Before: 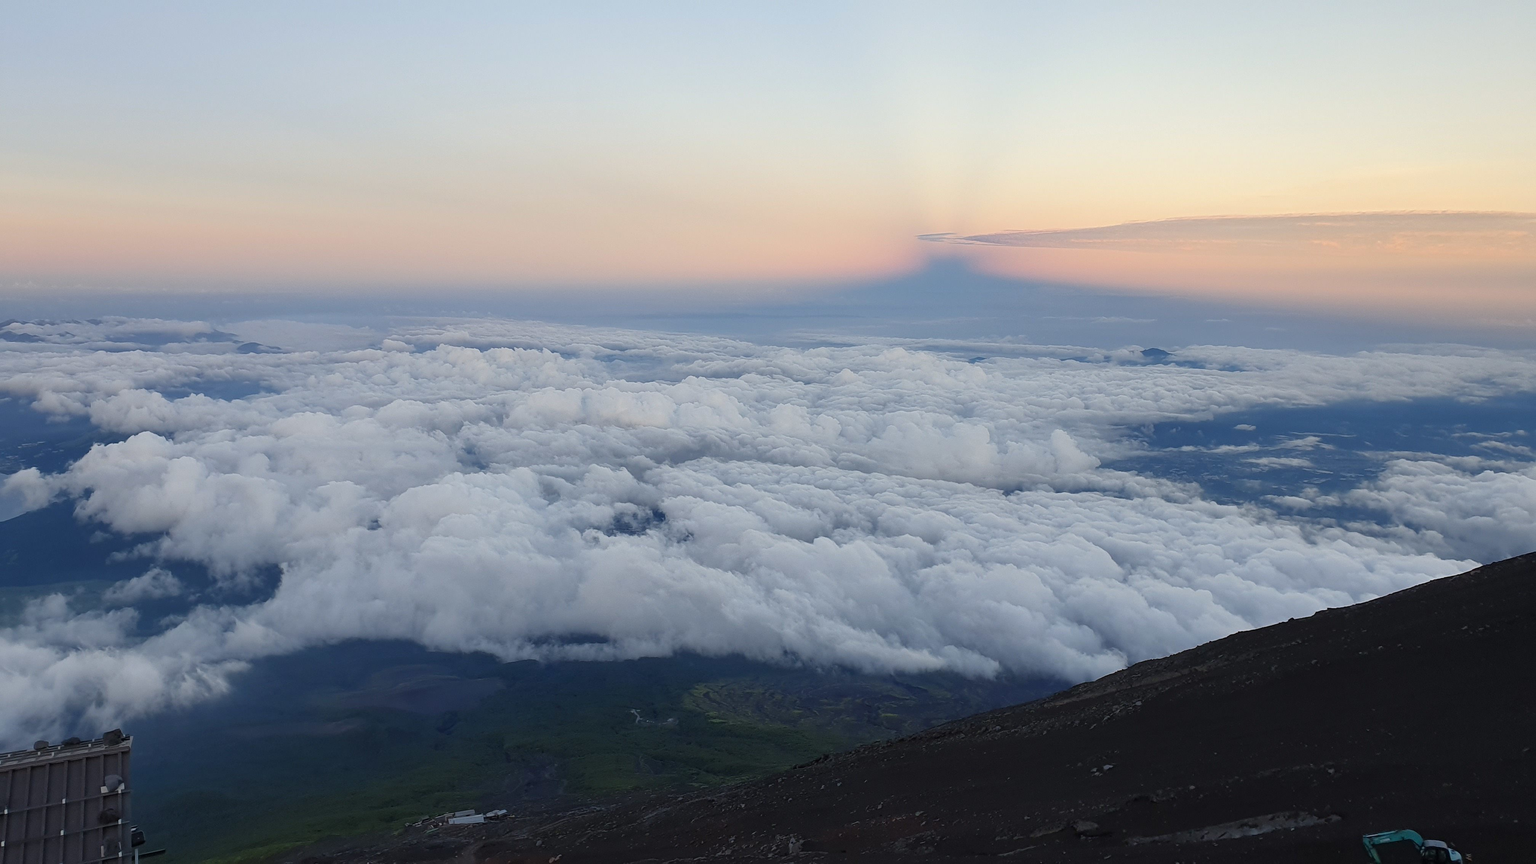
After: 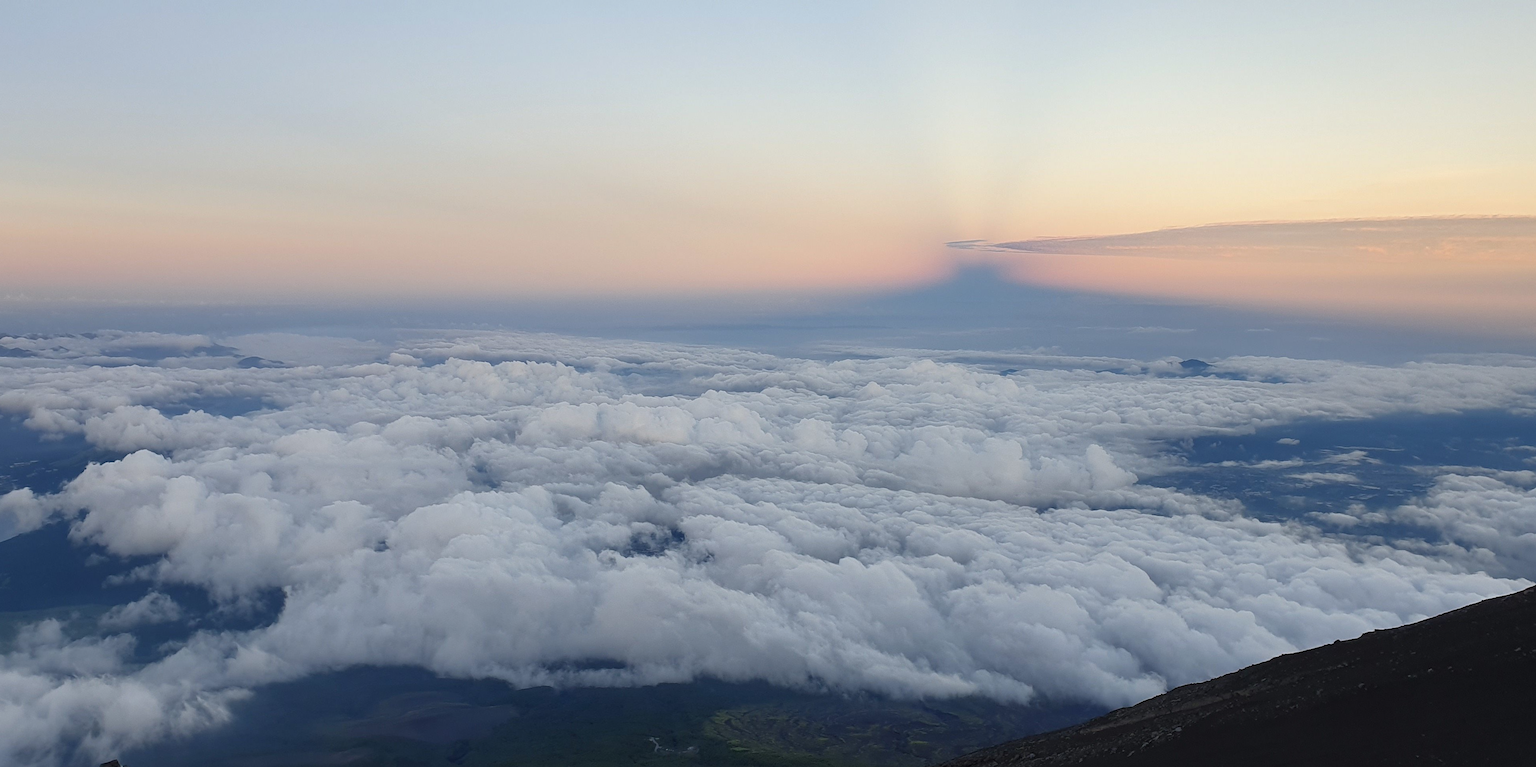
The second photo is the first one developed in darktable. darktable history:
crop and rotate: angle 0.2°, left 0.275%, right 3.127%, bottom 14.18%
base curve: curves: ch0 [(0, 0) (0.303, 0.277) (1, 1)]
